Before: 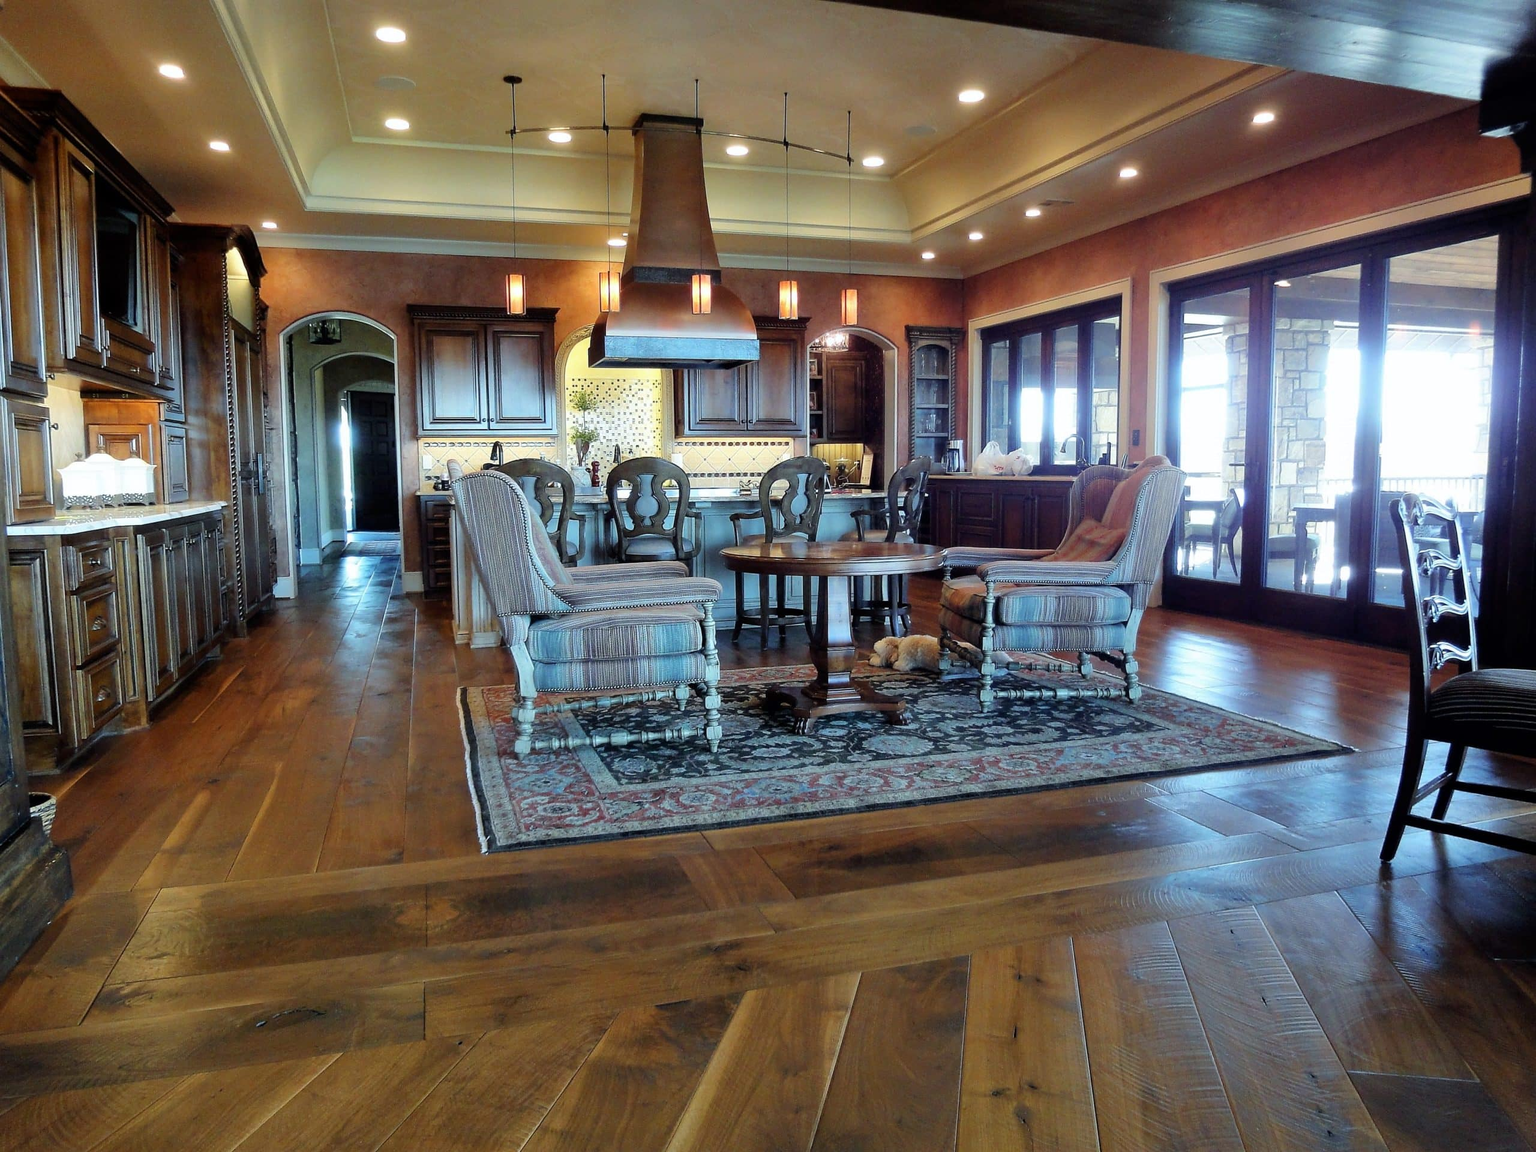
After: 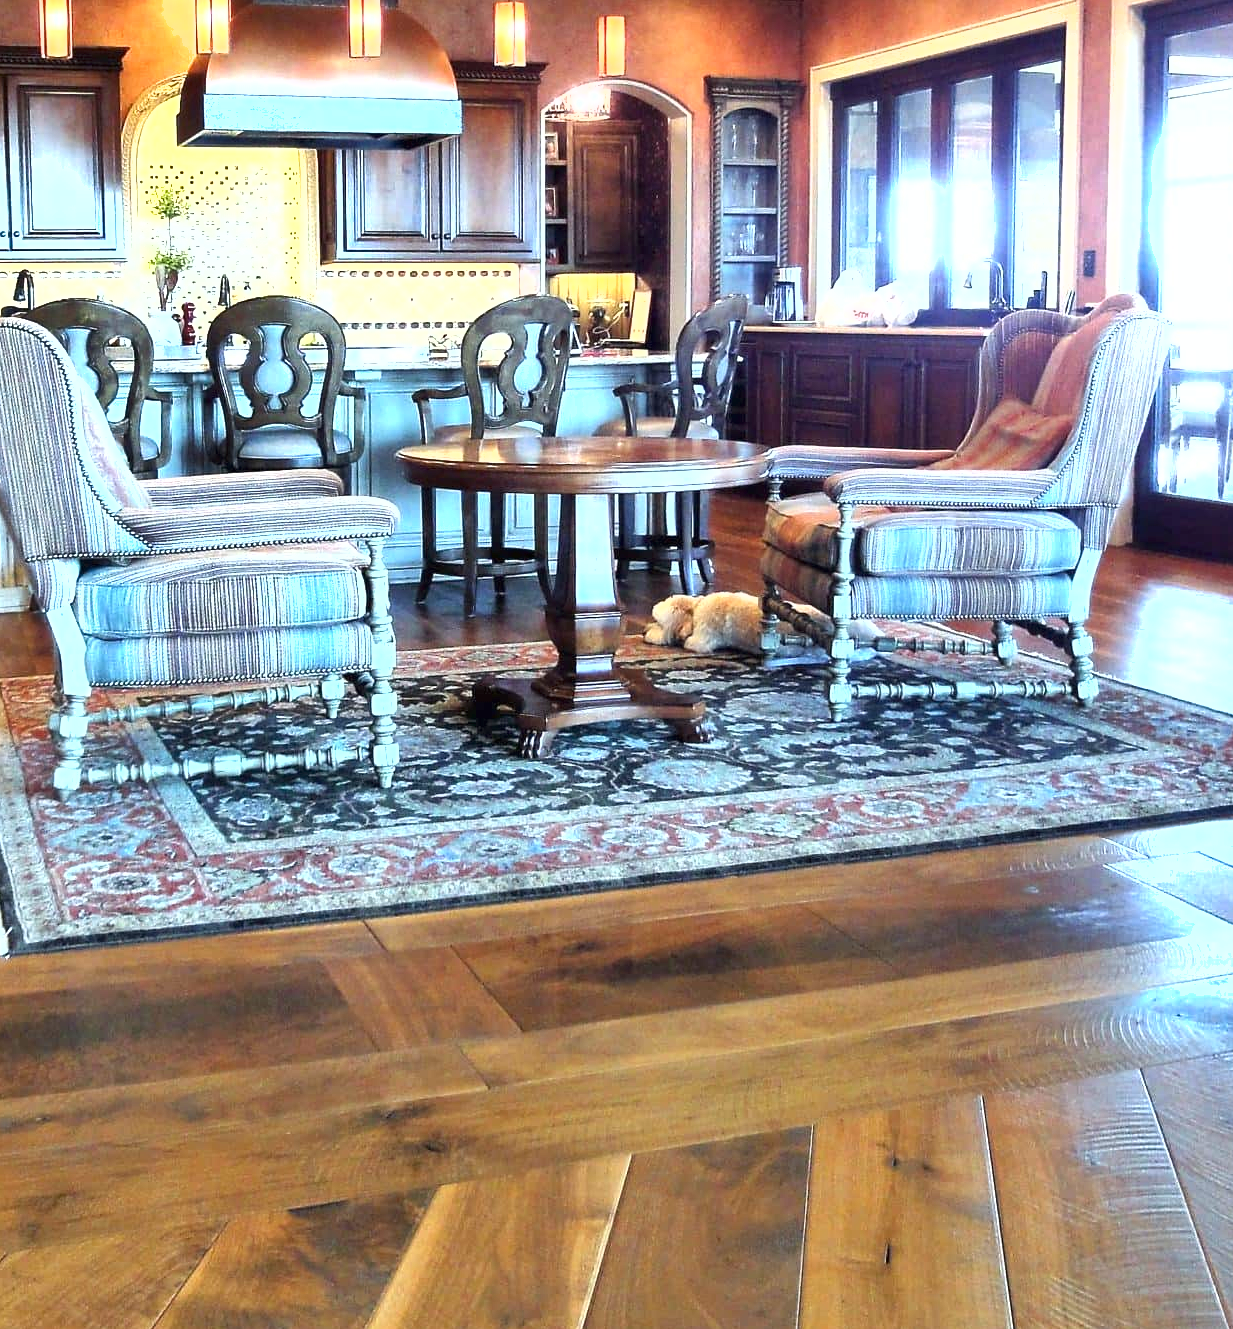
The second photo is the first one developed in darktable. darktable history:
crop: left 31.407%, top 24.286%, right 20.396%, bottom 6.462%
exposure: black level correction 0, exposure 1.459 EV, compensate exposure bias true, compensate highlight preservation false
shadows and highlights: shadows 52.47, soften with gaussian
